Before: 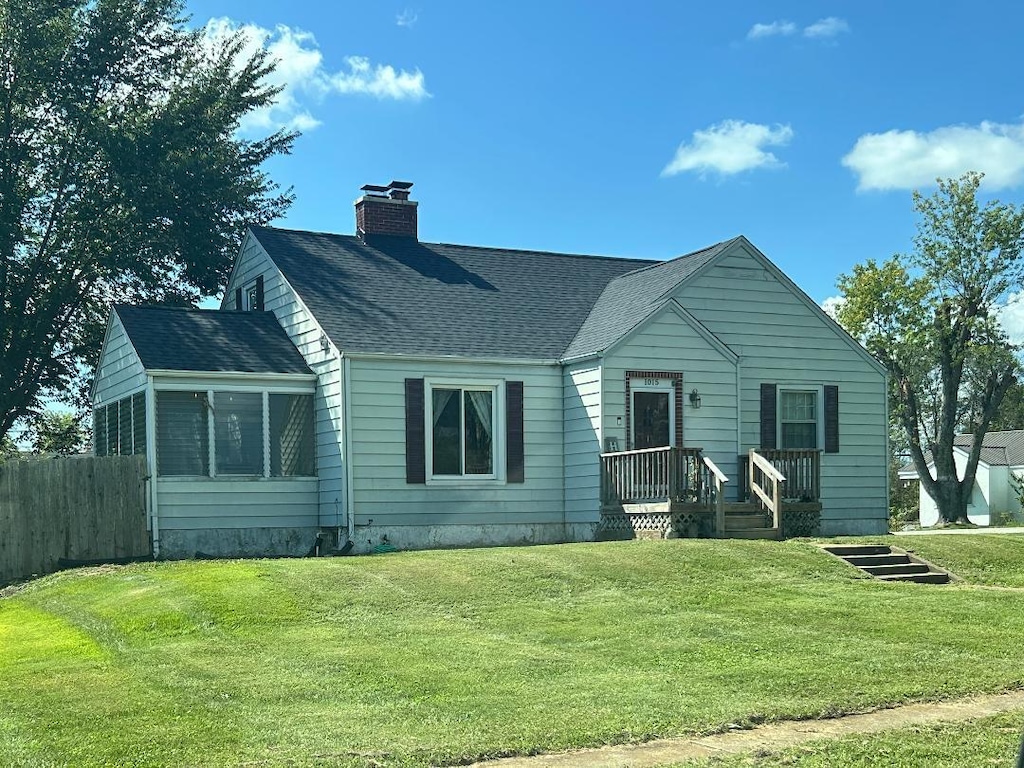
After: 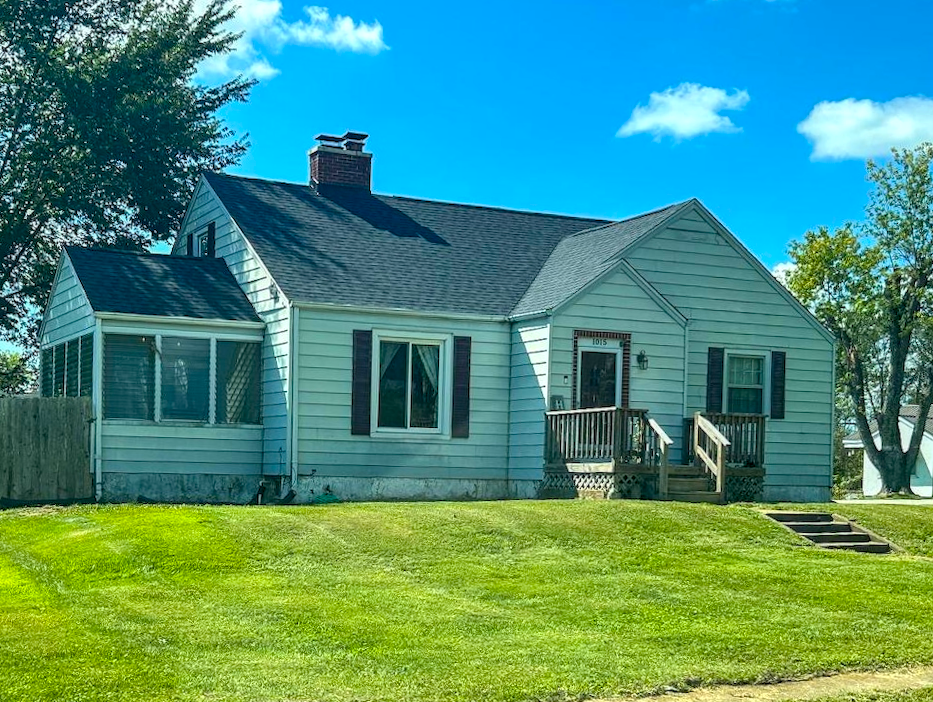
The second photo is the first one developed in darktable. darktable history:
color balance rgb: global offset › luminance -0.265%, perceptual saturation grading › global saturation 19.727%, global vibrance 34.183%
crop and rotate: angle -1.98°, left 3.112%, top 3.934%, right 1.54%, bottom 0.439%
local contrast: on, module defaults
